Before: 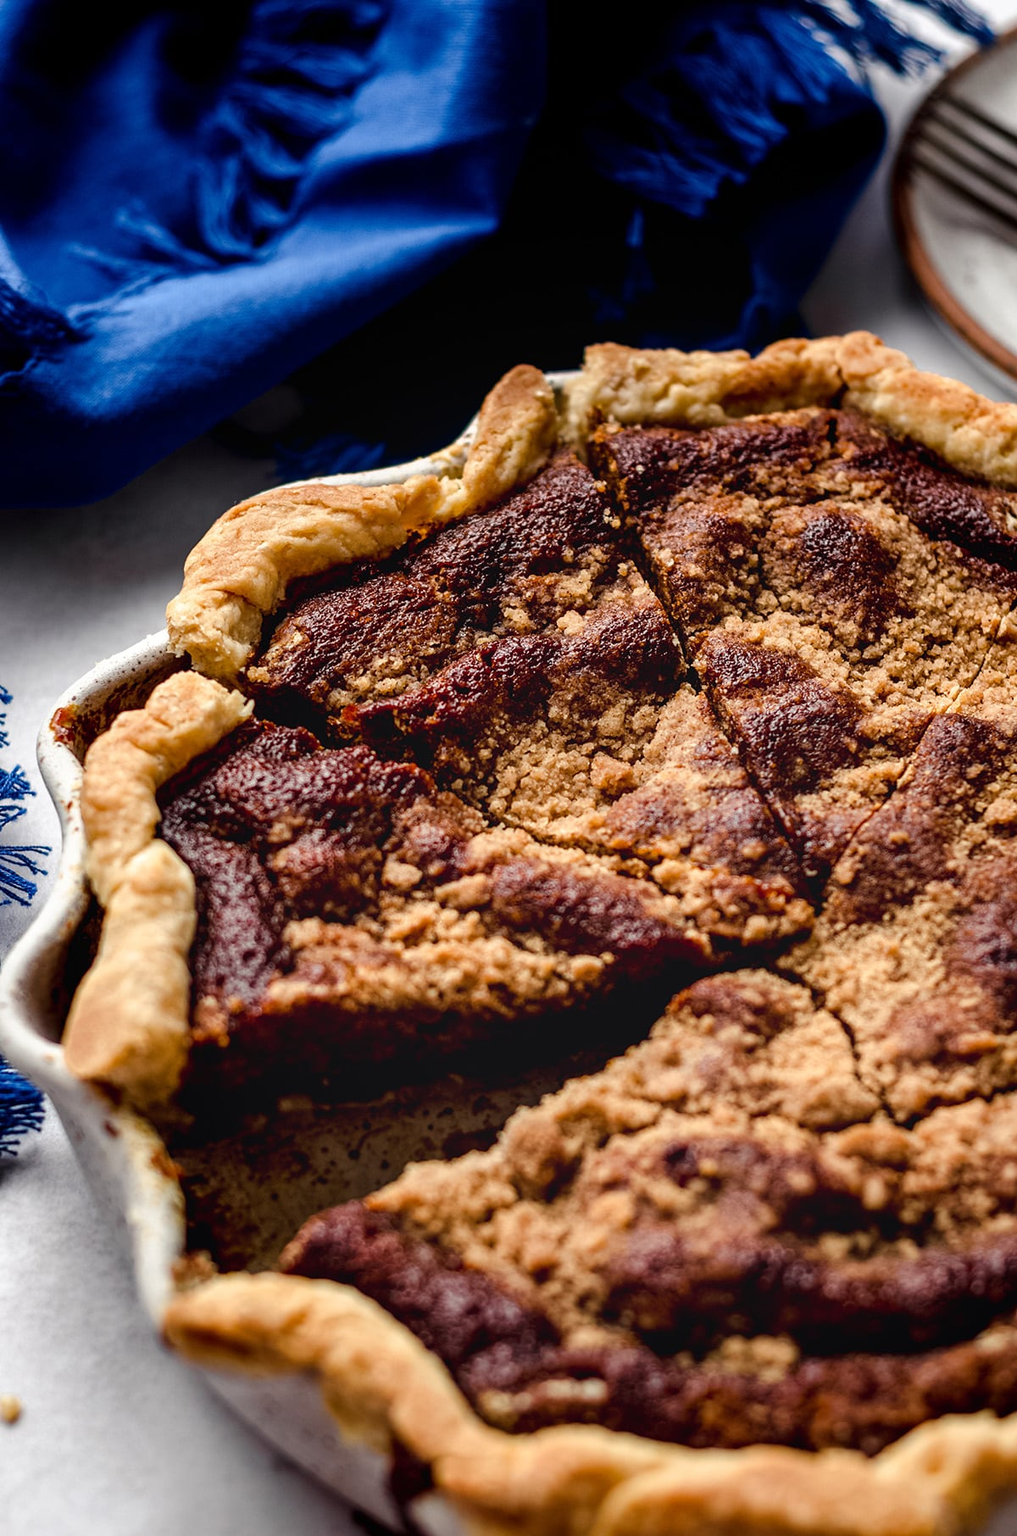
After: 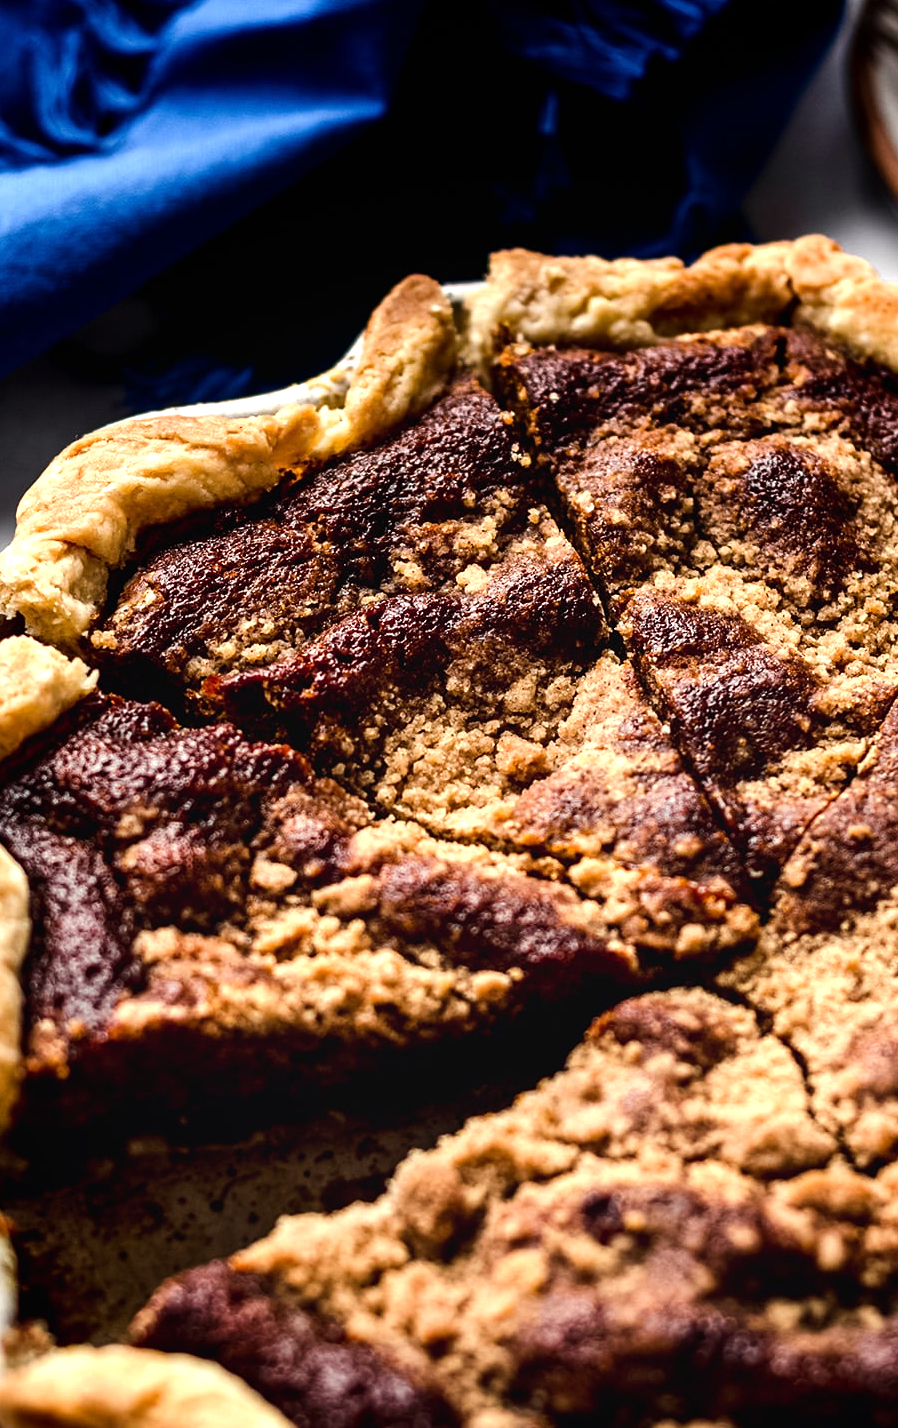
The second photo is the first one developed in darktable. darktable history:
crop: left 16.768%, top 8.653%, right 8.362%, bottom 12.485%
tone equalizer "contrast tone curve: medium": -8 EV -0.75 EV, -7 EV -0.7 EV, -6 EV -0.6 EV, -5 EV -0.4 EV, -3 EV 0.4 EV, -2 EV 0.6 EV, -1 EV 0.7 EV, +0 EV 0.75 EV, edges refinement/feathering 500, mask exposure compensation -1.57 EV, preserve details no
